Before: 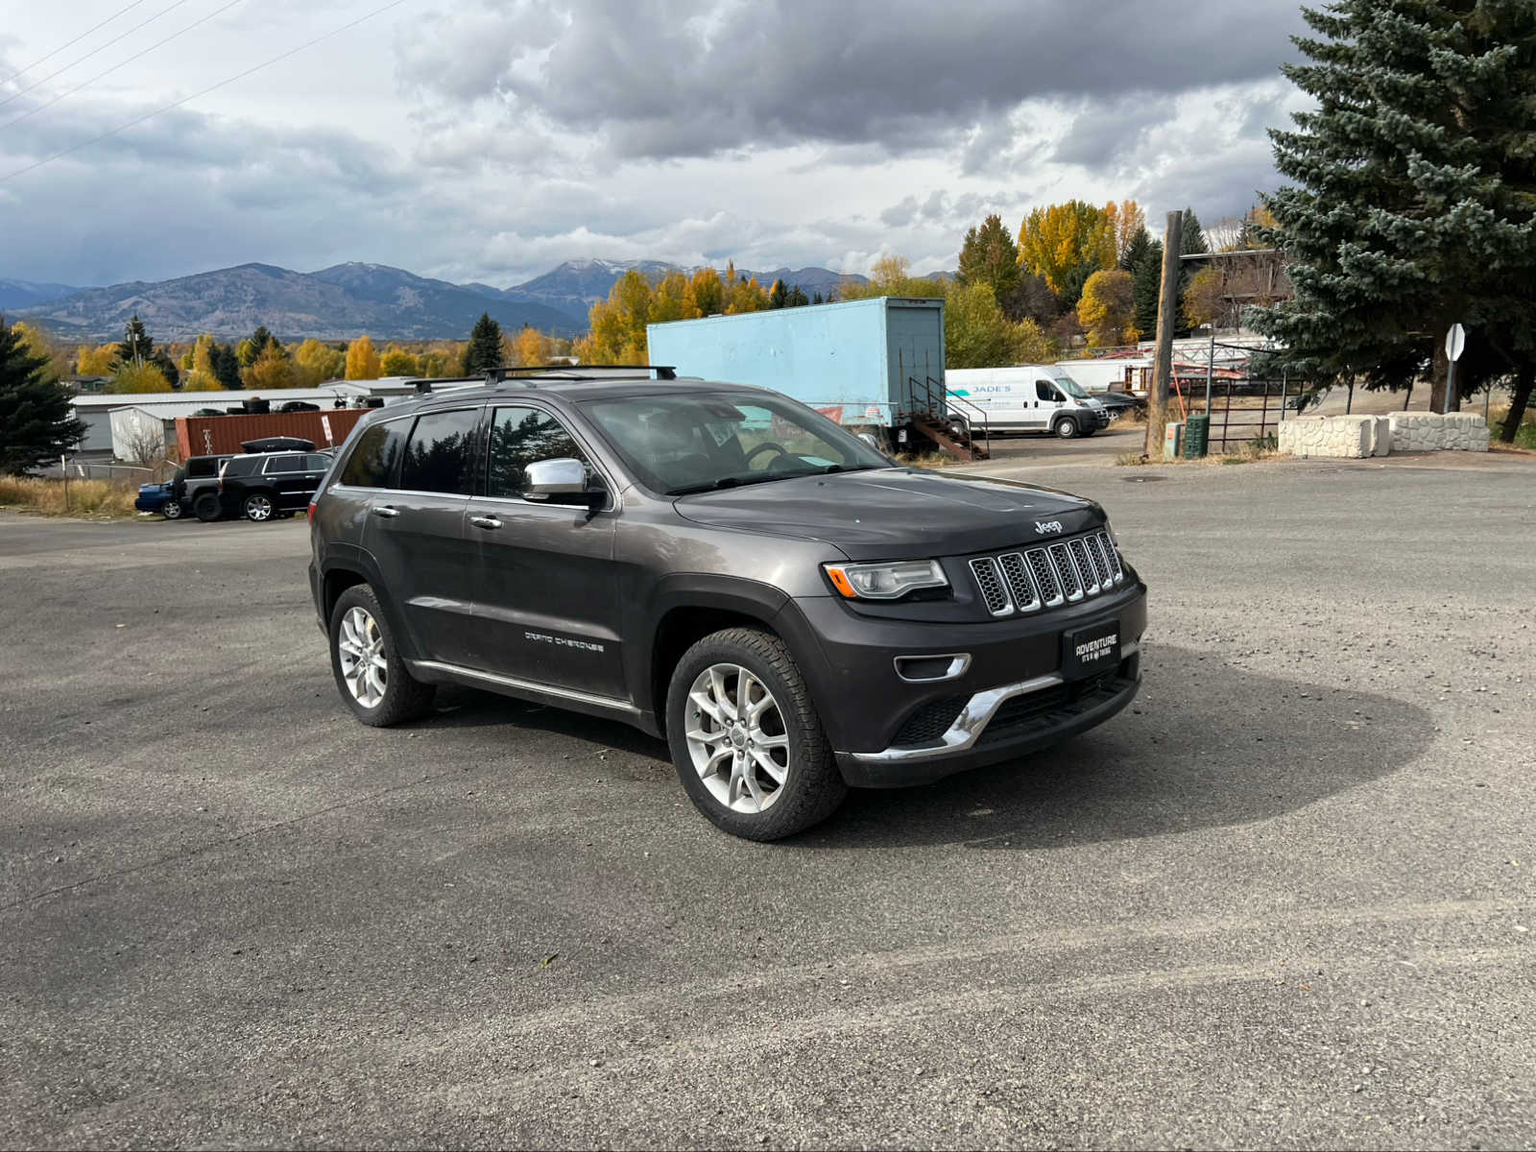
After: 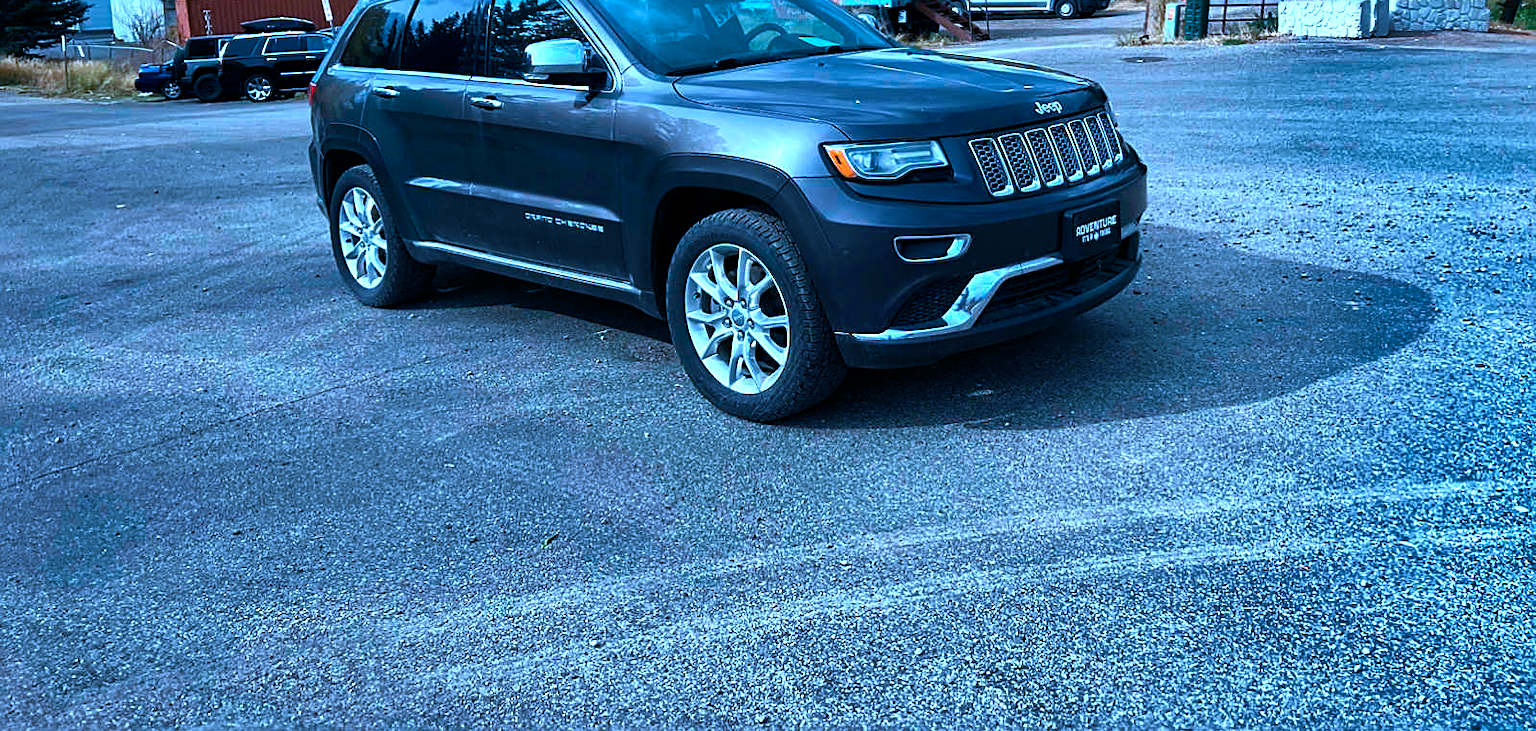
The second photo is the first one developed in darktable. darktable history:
color balance rgb: linear chroma grading › global chroma 16.62%, perceptual saturation grading › highlights -8.63%, perceptual saturation grading › mid-tones 18.66%, perceptual saturation grading › shadows 28.49%, perceptual brilliance grading › highlights 14.22%, perceptual brilliance grading › shadows -18.96%, global vibrance 27.71%
color calibration: illuminant as shot in camera, x 0.442, y 0.413, temperature 2903.13 K
shadows and highlights: shadows 19.13, highlights -83.41, soften with gaussian
white balance: red 1.045, blue 0.932
crop and rotate: top 36.435%
sharpen: on, module defaults
